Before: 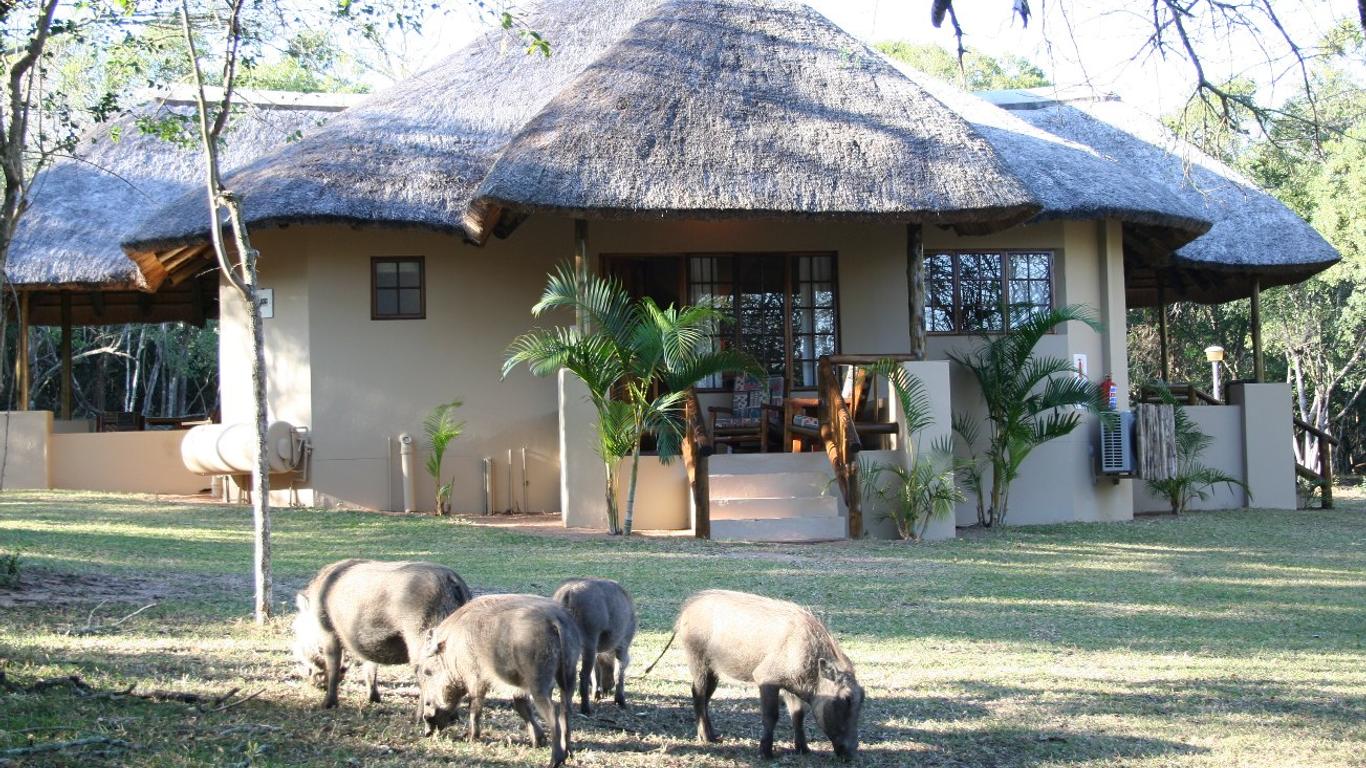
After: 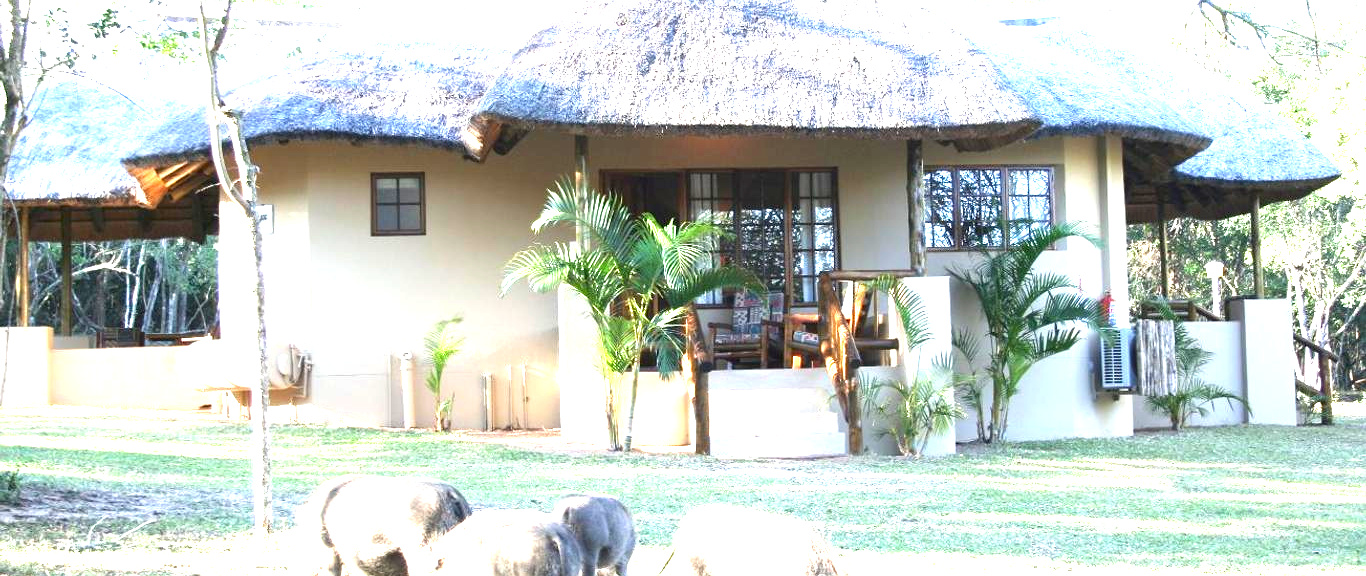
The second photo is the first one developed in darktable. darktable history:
crop: top 11.051%, bottom 13.925%
exposure: exposure 2.005 EV, compensate highlight preservation false
